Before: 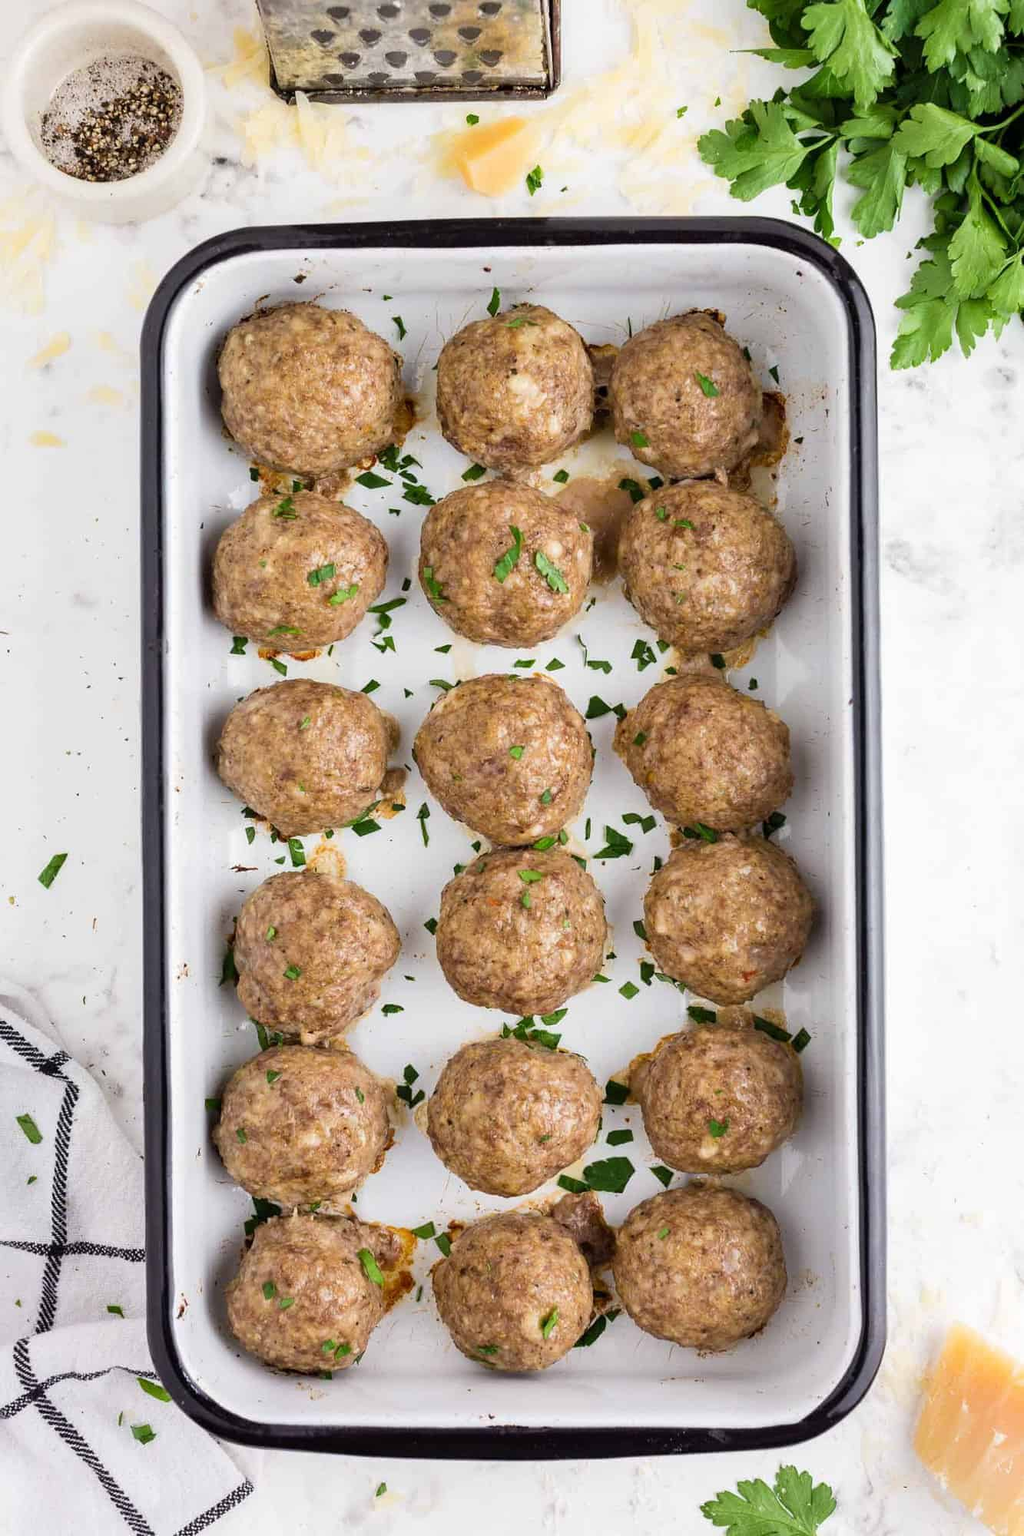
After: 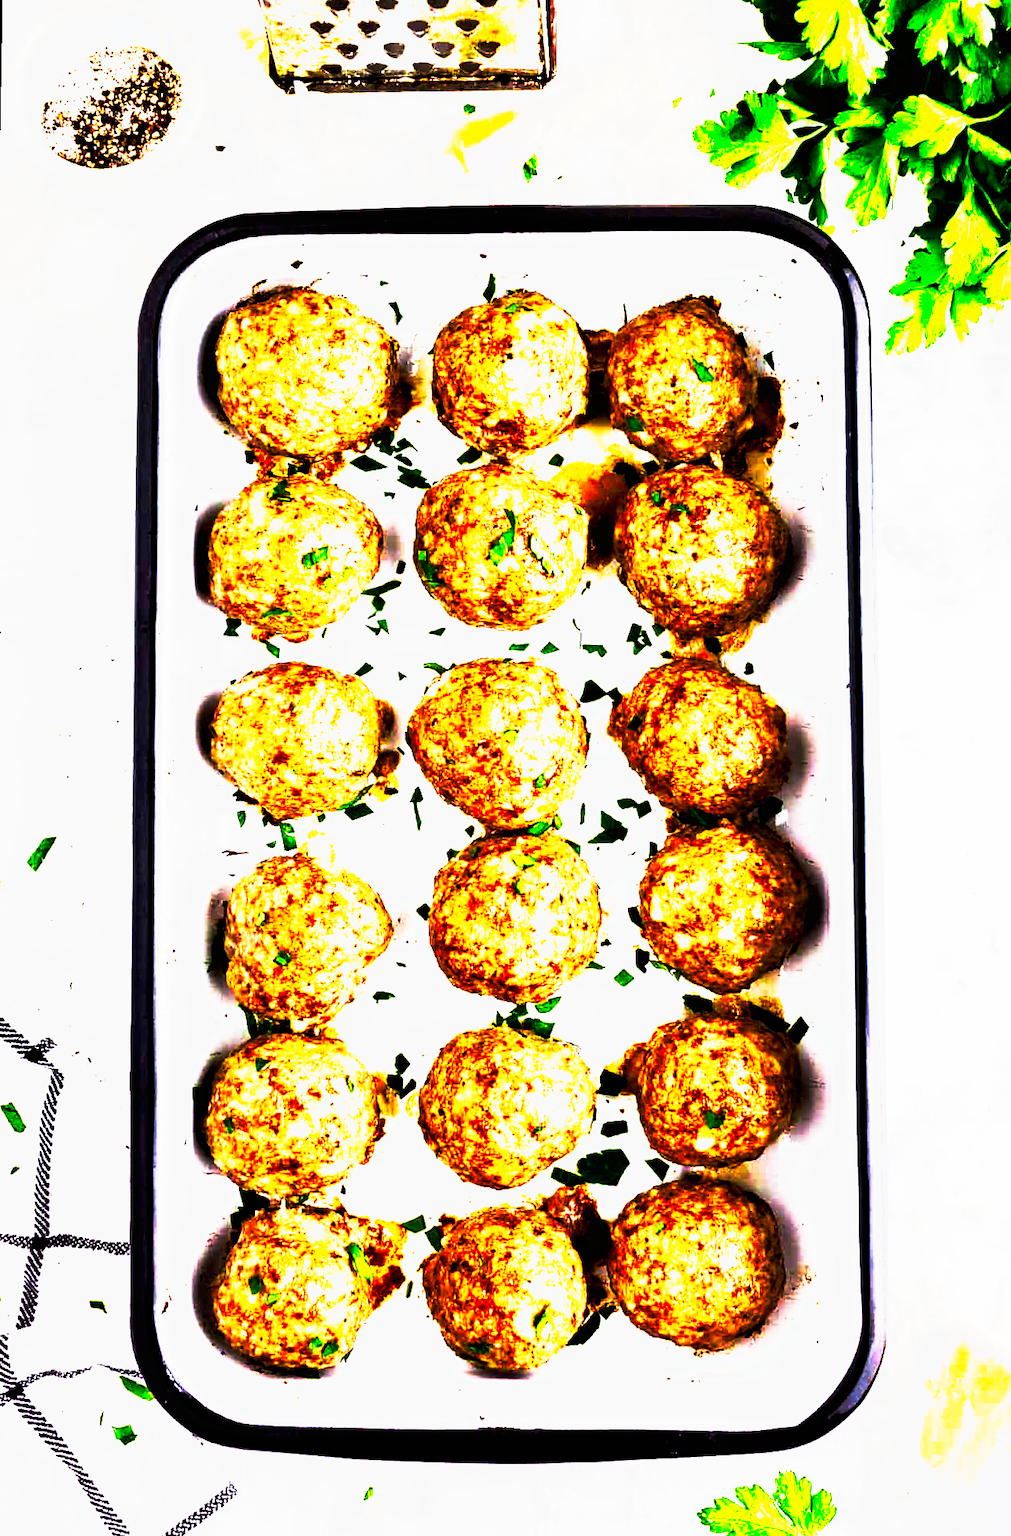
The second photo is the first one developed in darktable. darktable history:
rotate and perspective: rotation 0.226°, lens shift (vertical) -0.042, crop left 0.023, crop right 0.982, crop top 0.006, crop bottom 0.994
tone curve: curves: ch0 [(0, 0) (0.003, 0.001) (0.011, 0.003) (0.025, 0.003) (0.044, 0.003) (0.069, 0.003) (0.1, 0.006) (0.136, 0.007) (0.177, 0.009) (0.224, 0.007) (0.277, 0.026) (0.335, 0.126) (0.399, 0.254) (0.468, 0.493) (0.543, 0.892) (0.623, 0.984) (0.709, 0.979) (0.801, 0.979) (0.898, 0.982) (1, 1)], preserve colors none
